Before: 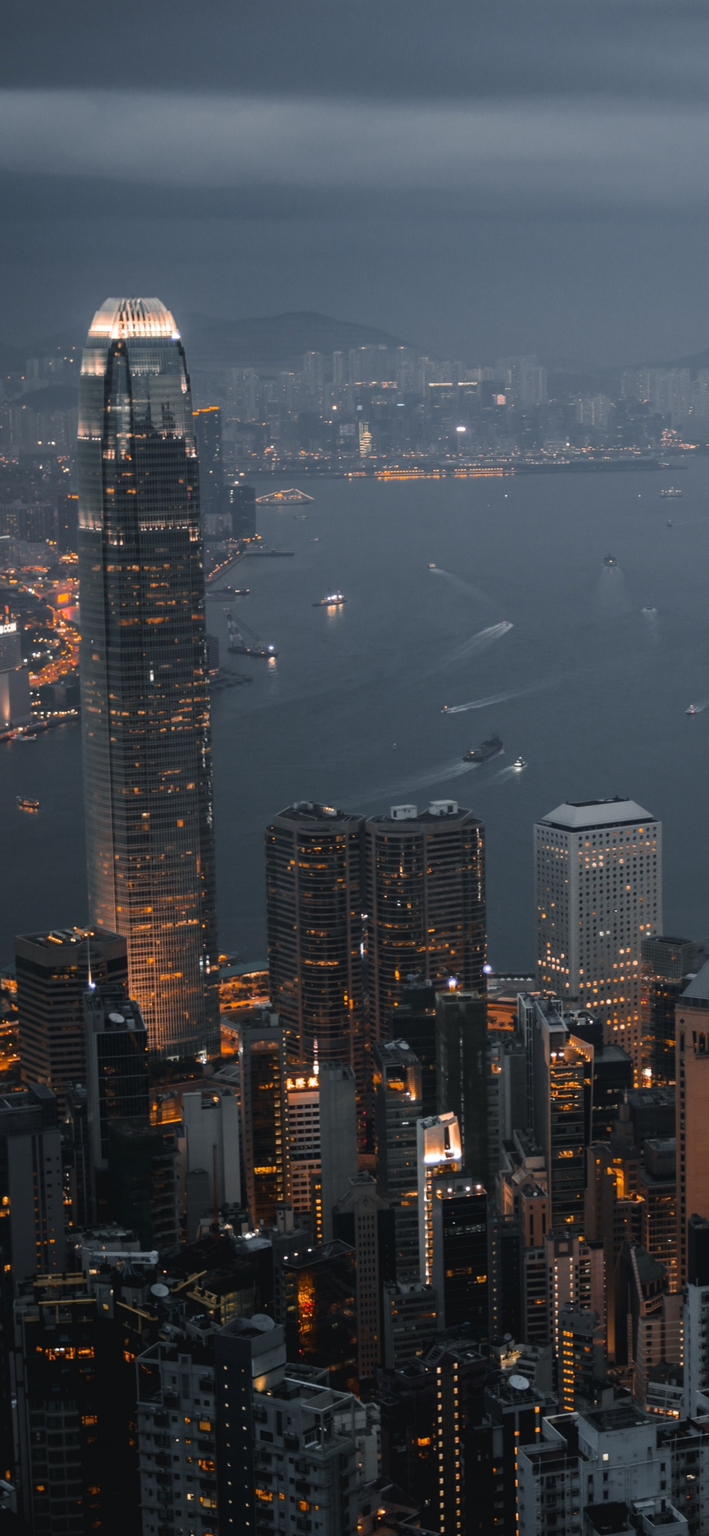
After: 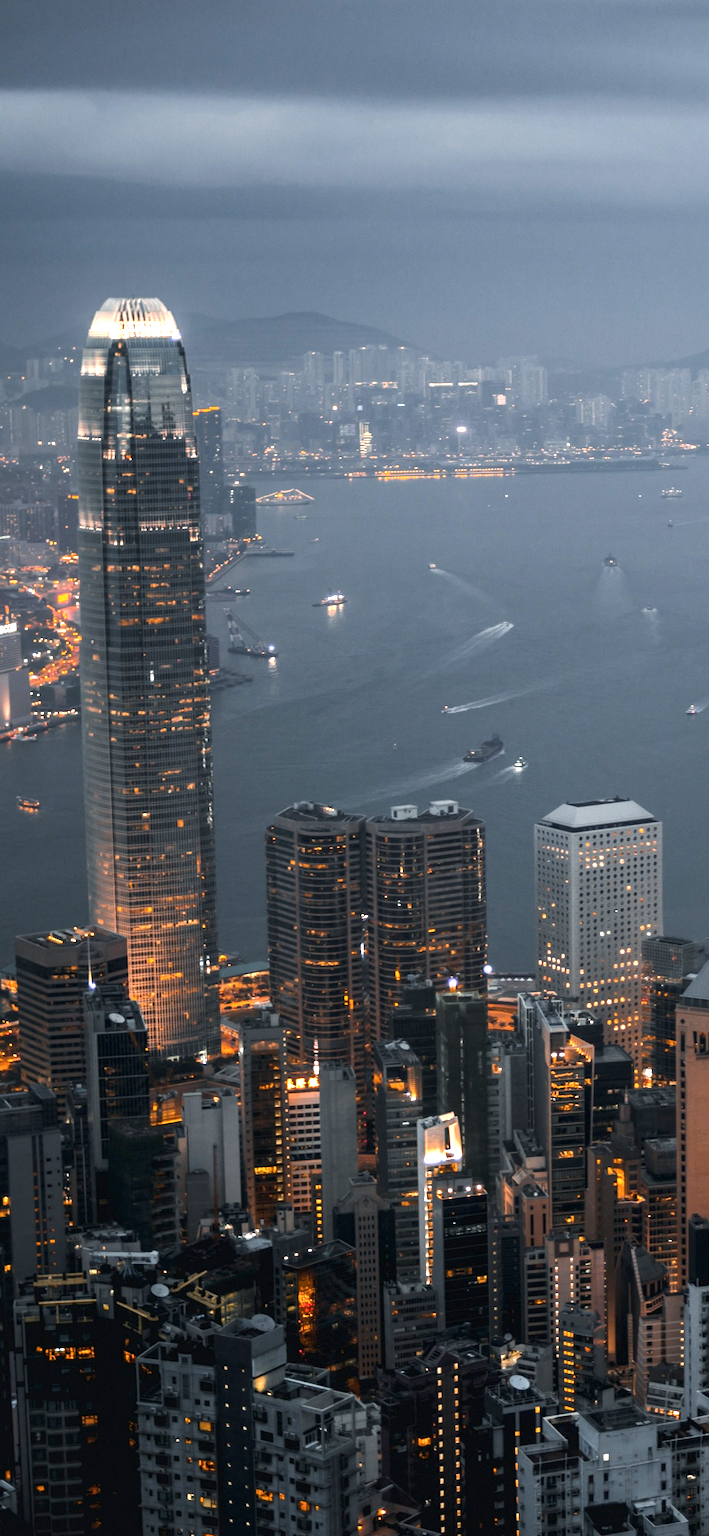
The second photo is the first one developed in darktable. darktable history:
color balance rgb: global offset › luminance -0.493%, perceptual saturation grading › global saturation 0.037%
exposure: exposure 1 EV, compensate highlight preservation false
local contrast: highlights 102%, shadows 101%, detail 119%, midtone range 0.2
